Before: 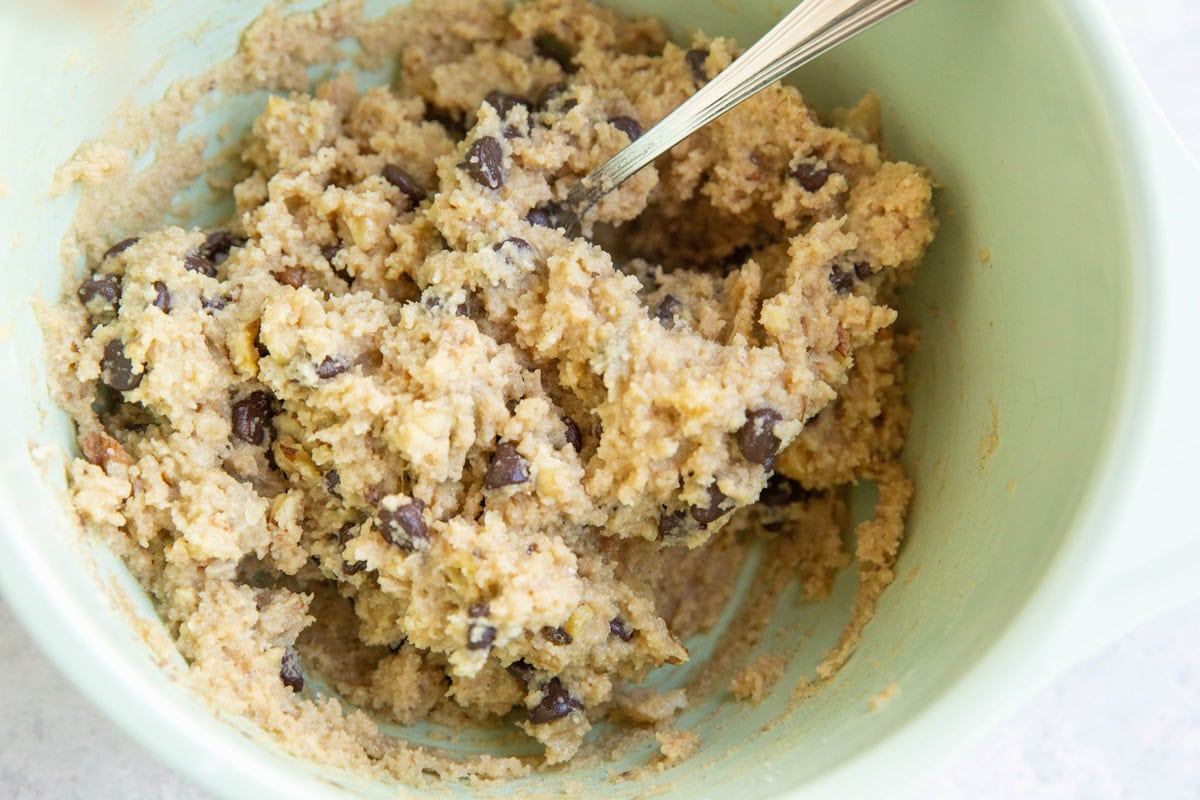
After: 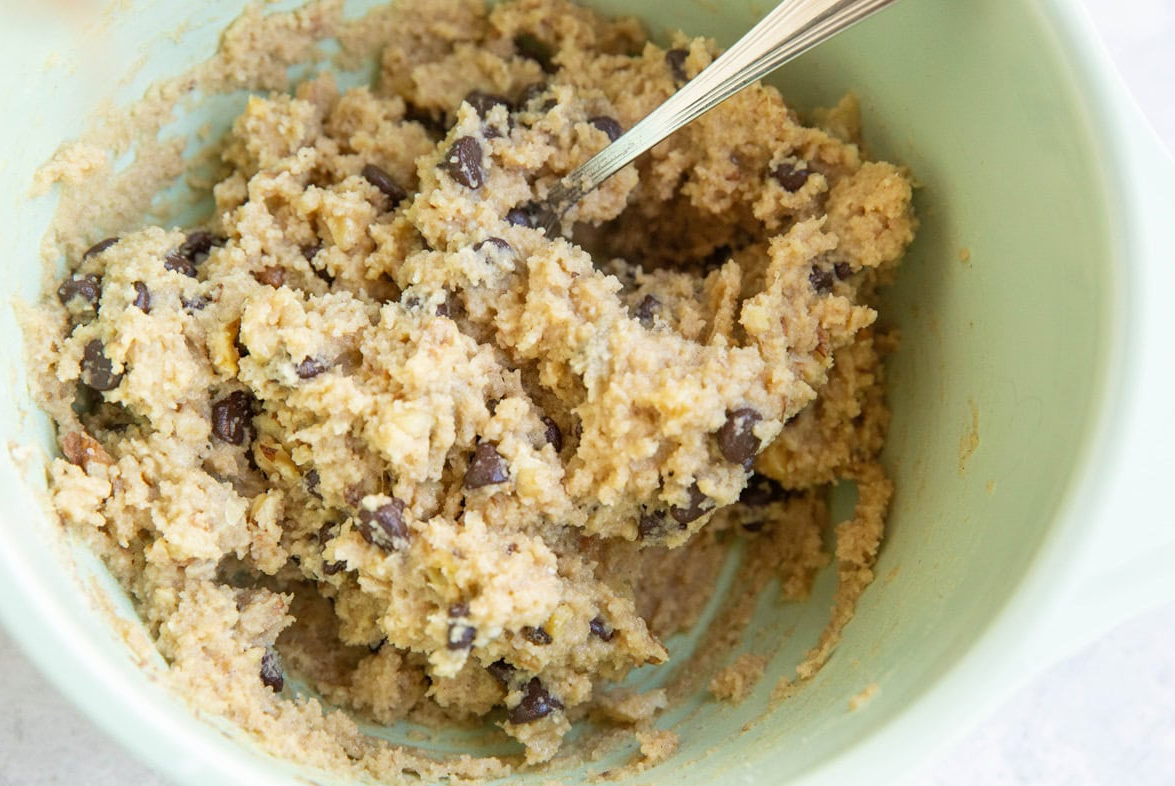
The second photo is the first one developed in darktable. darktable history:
crop: left 1.734%, right 0.273%, bottom 1.749%
